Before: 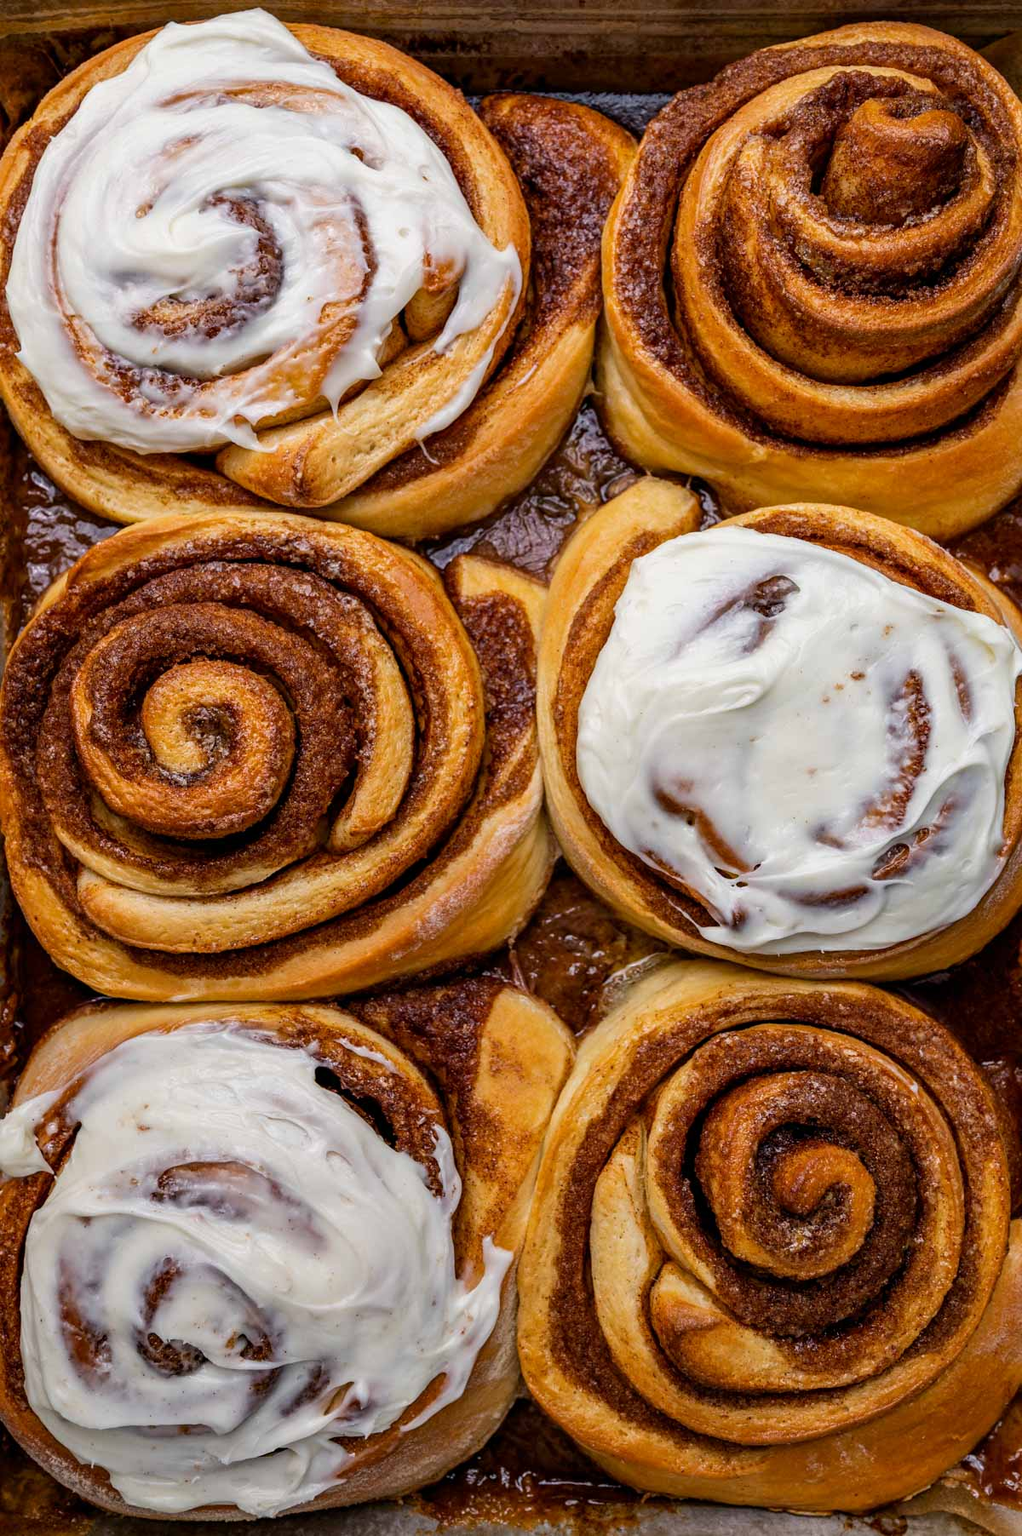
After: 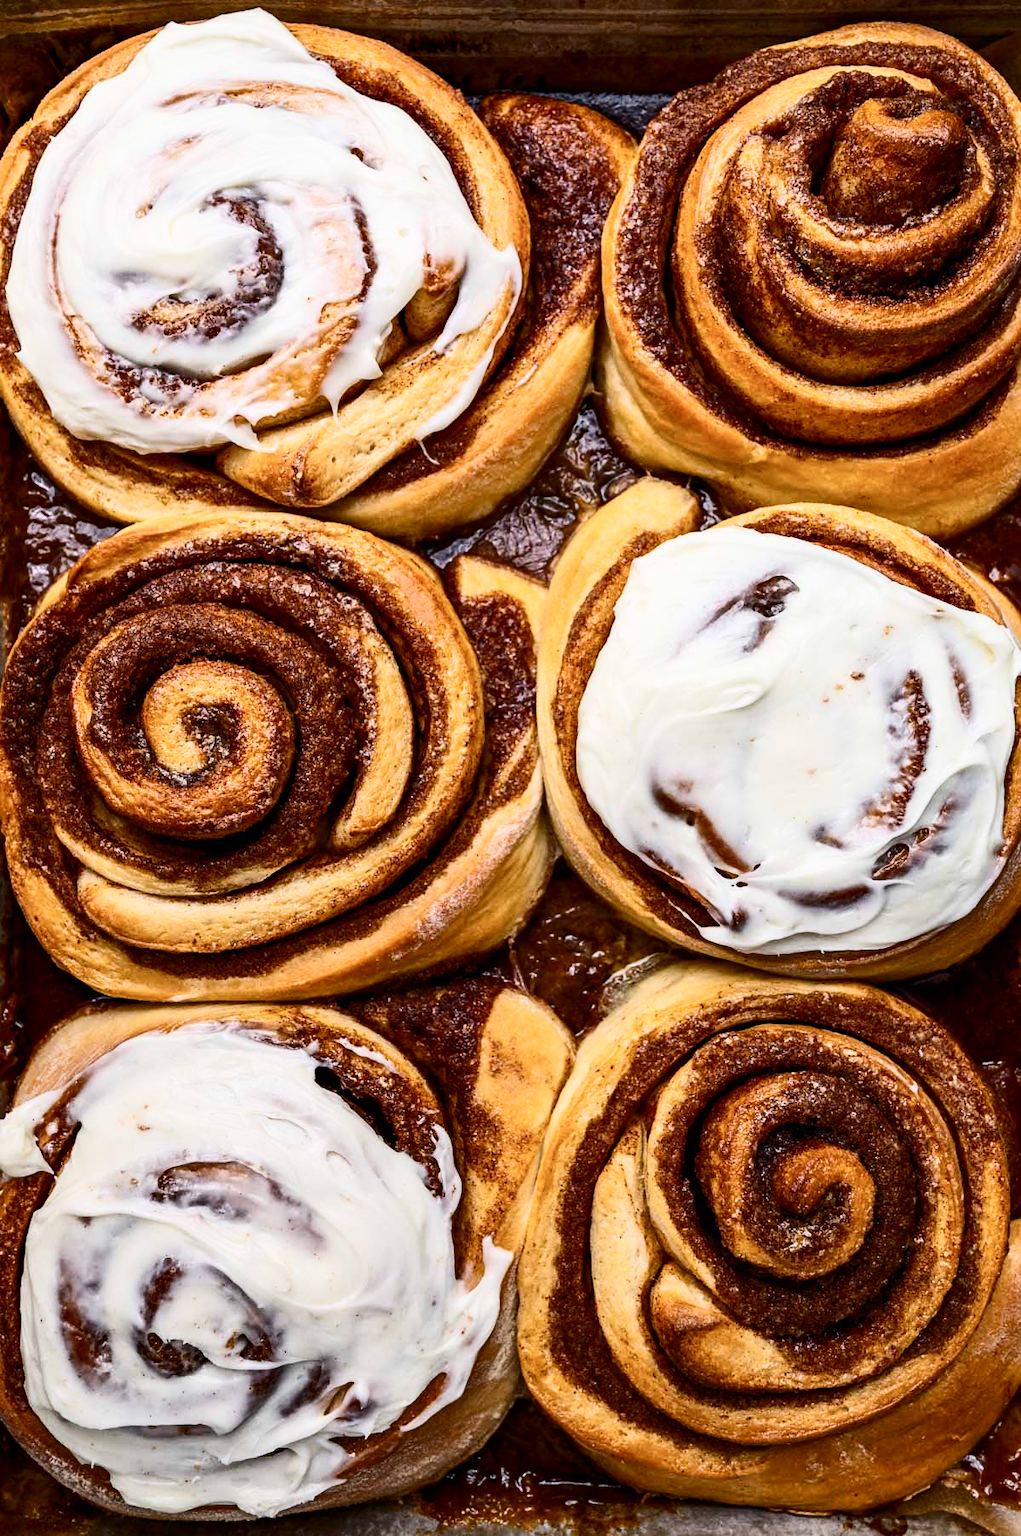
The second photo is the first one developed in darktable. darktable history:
tone curve: curves: ch0 [(0, 0) (0.584, 0.595) (1, 1)], preserve colors none
contrast brightness saturation: contrast 0.39, brightness 0.1
